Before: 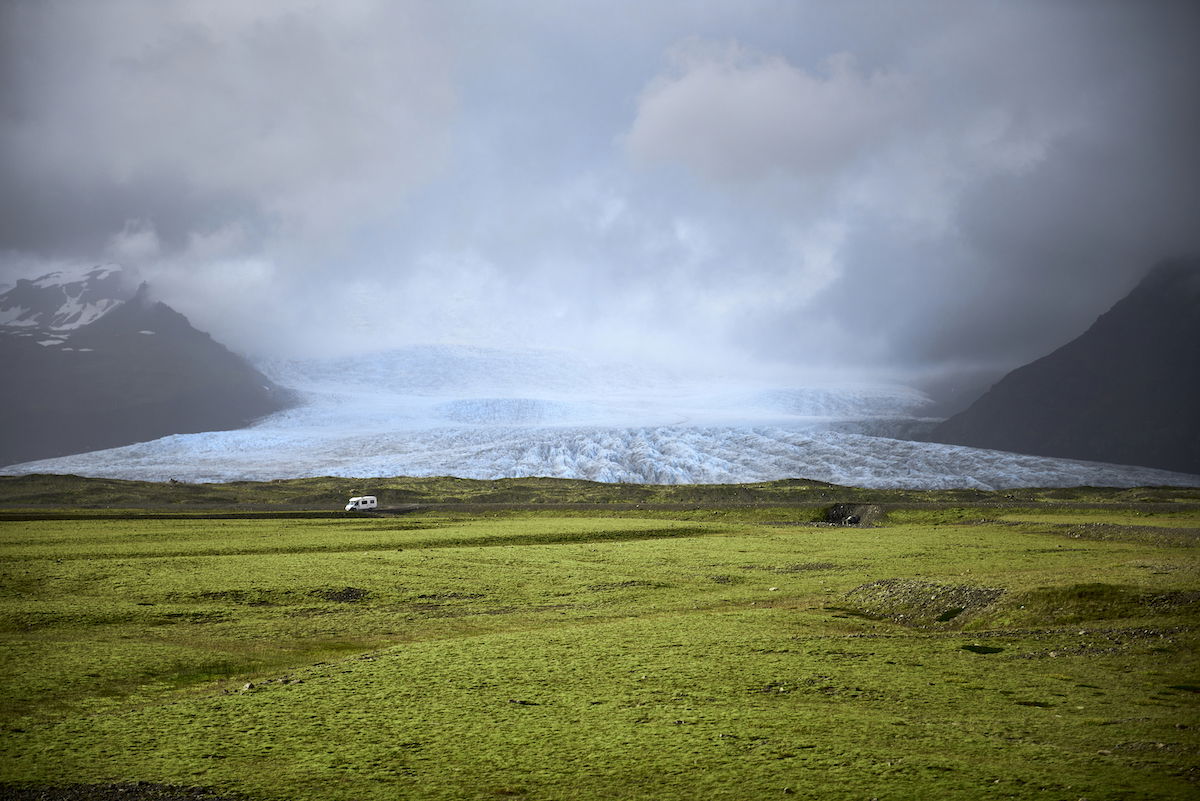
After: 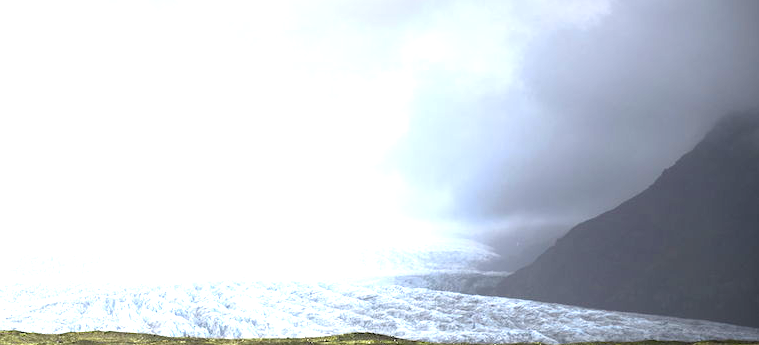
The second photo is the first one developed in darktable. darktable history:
crop: left 36.297%, top 18.228%, right 0.407%, bottom 38.647%
exposure: black level correction 0, exposure 1.346 EV, compensate highlight preservation false
